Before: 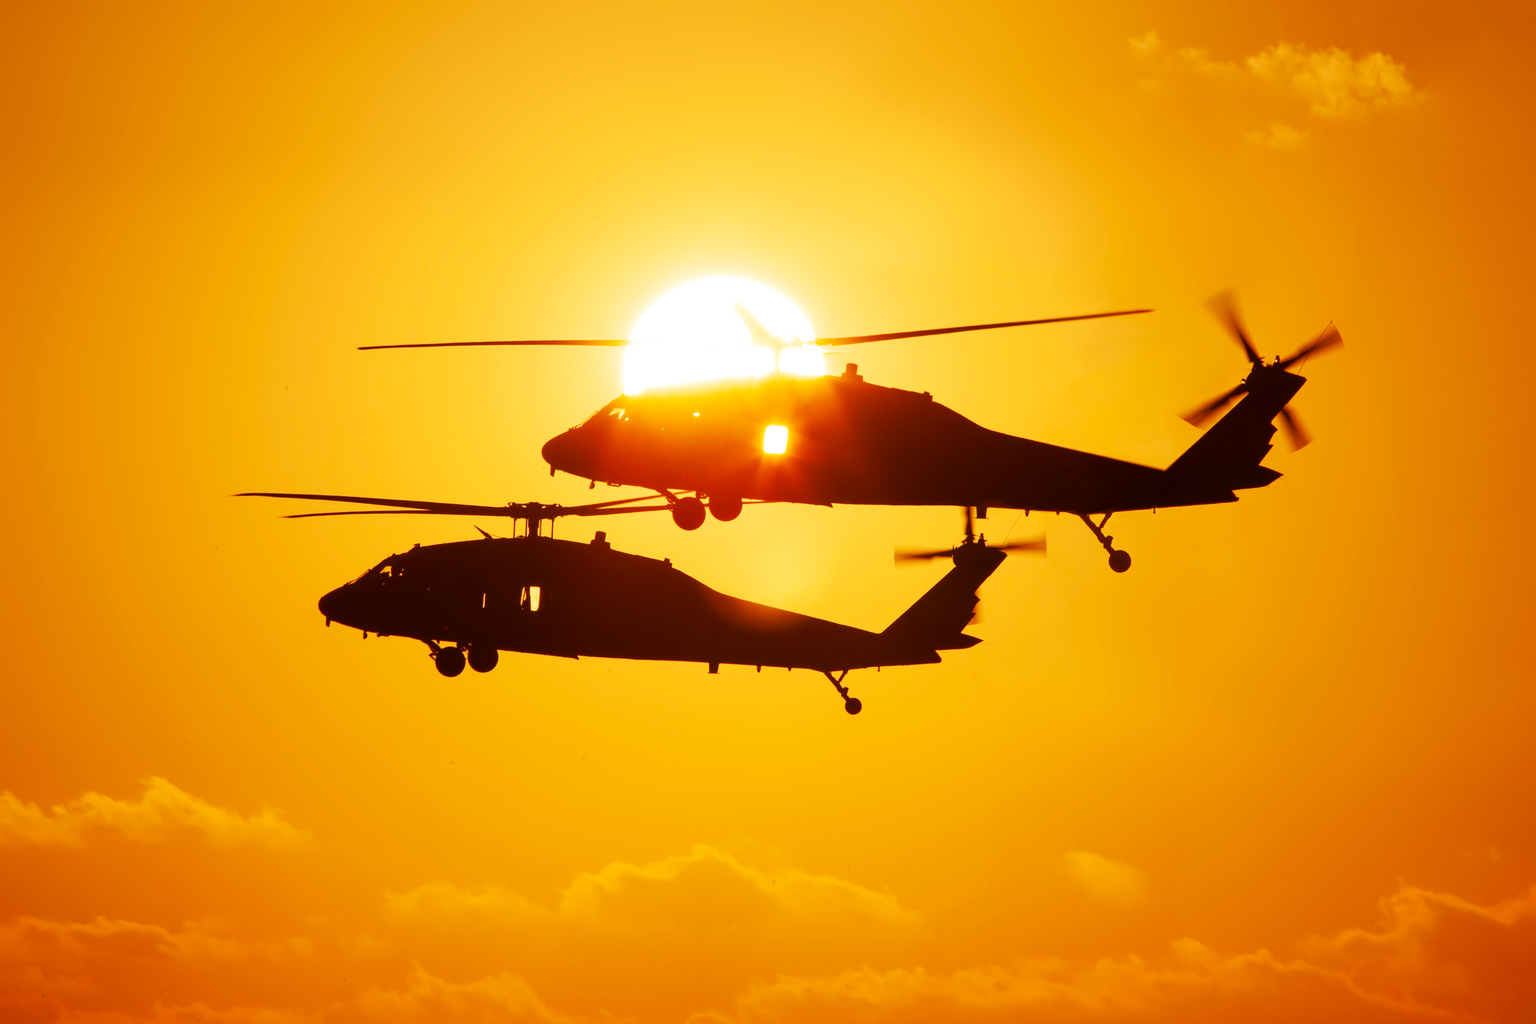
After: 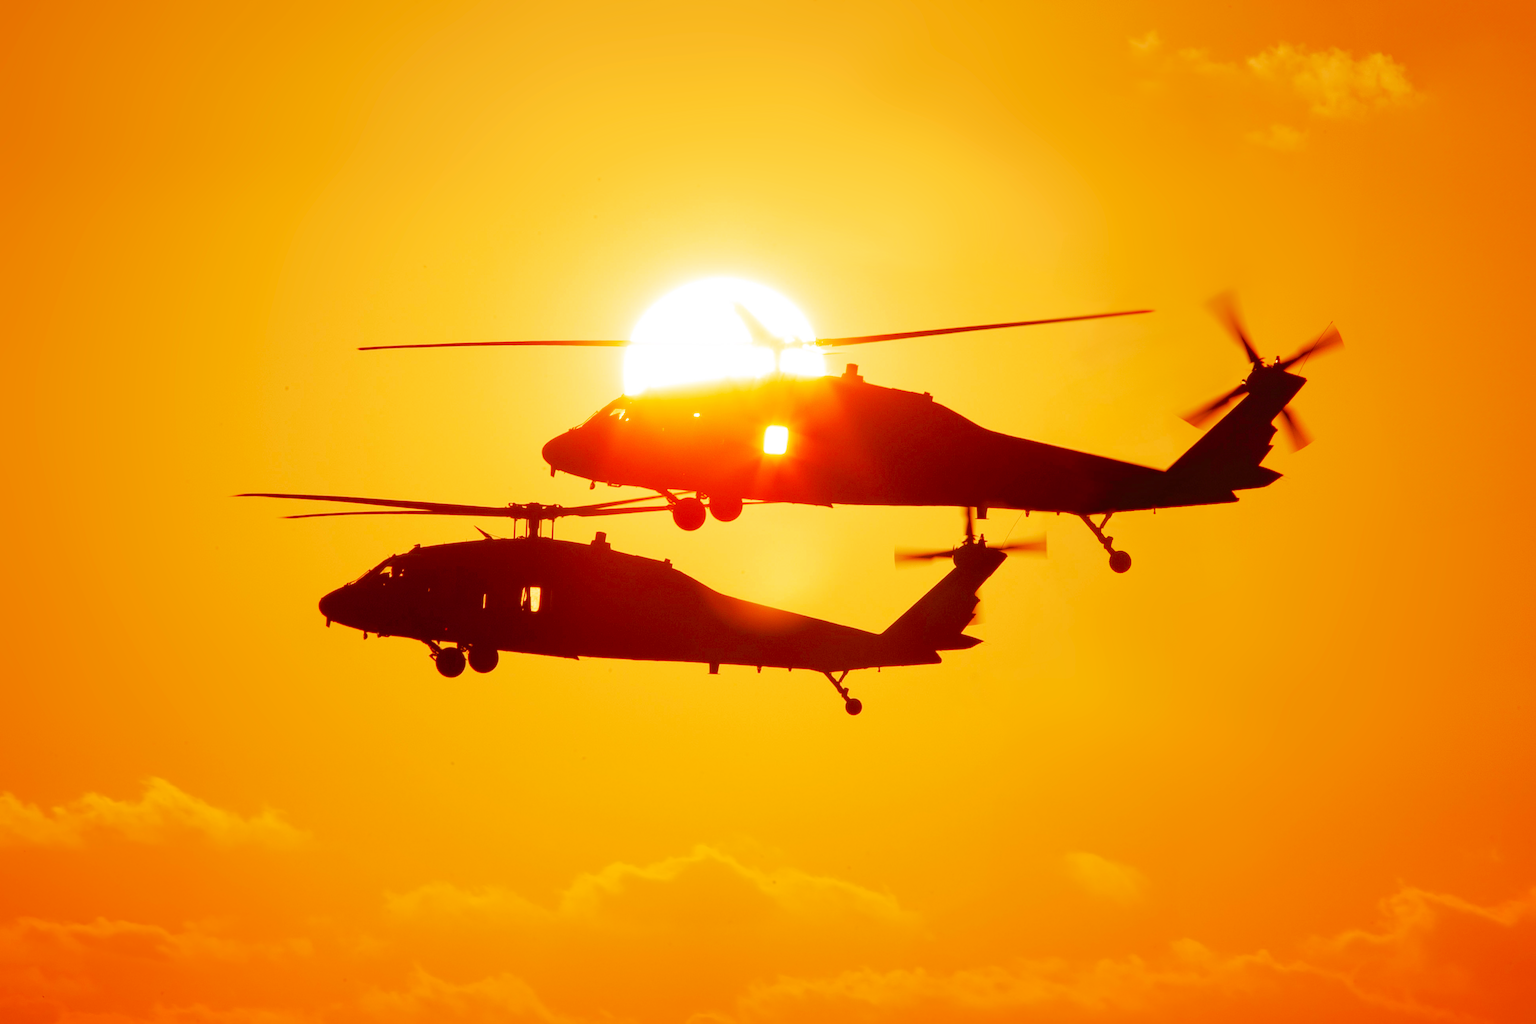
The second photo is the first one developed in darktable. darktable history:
tone curve: curves: ch0 [(0, 0) (0.004, 0.008) (0.077, 0.156) (0.169, 0.29) (0.774, 0.774) (1, 1)], color space Lab, linked channels, preserve colors none
